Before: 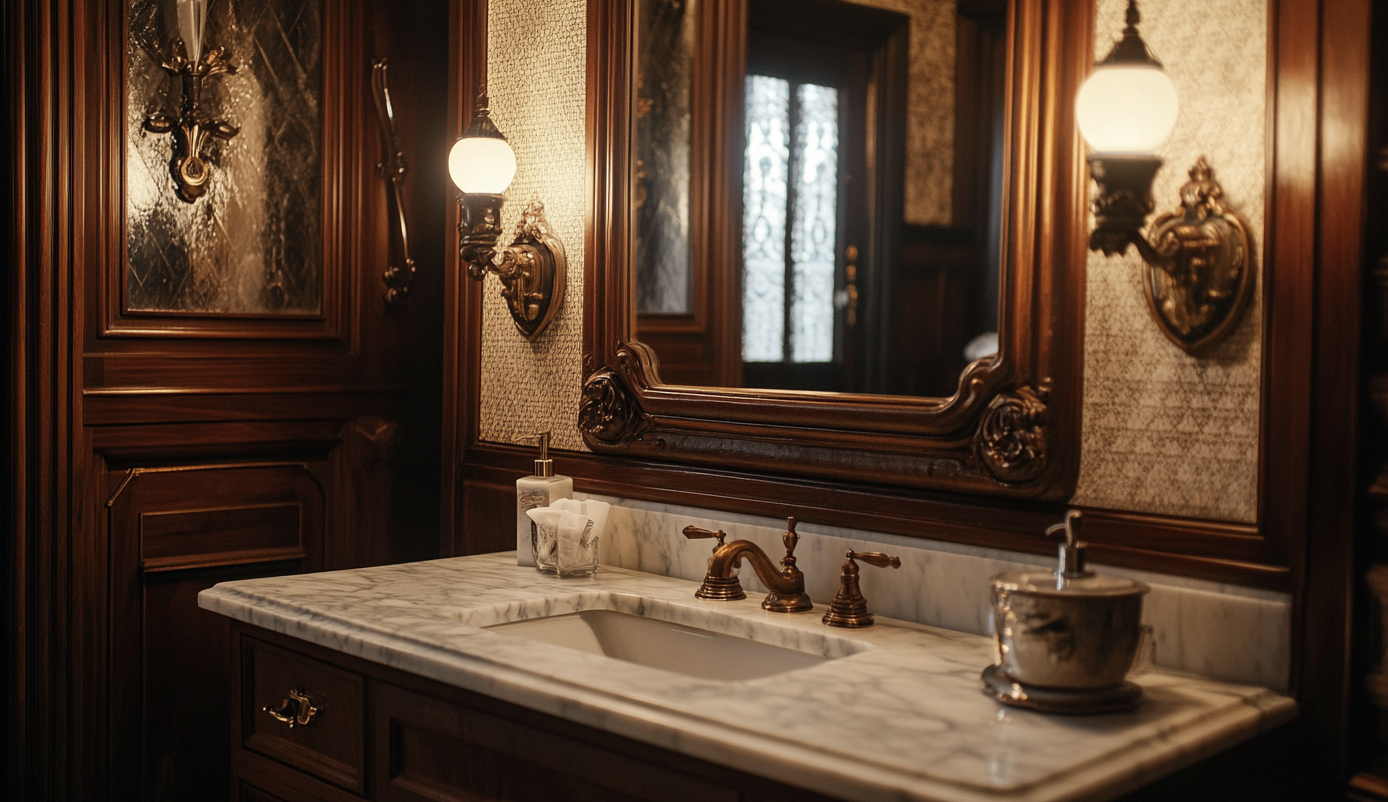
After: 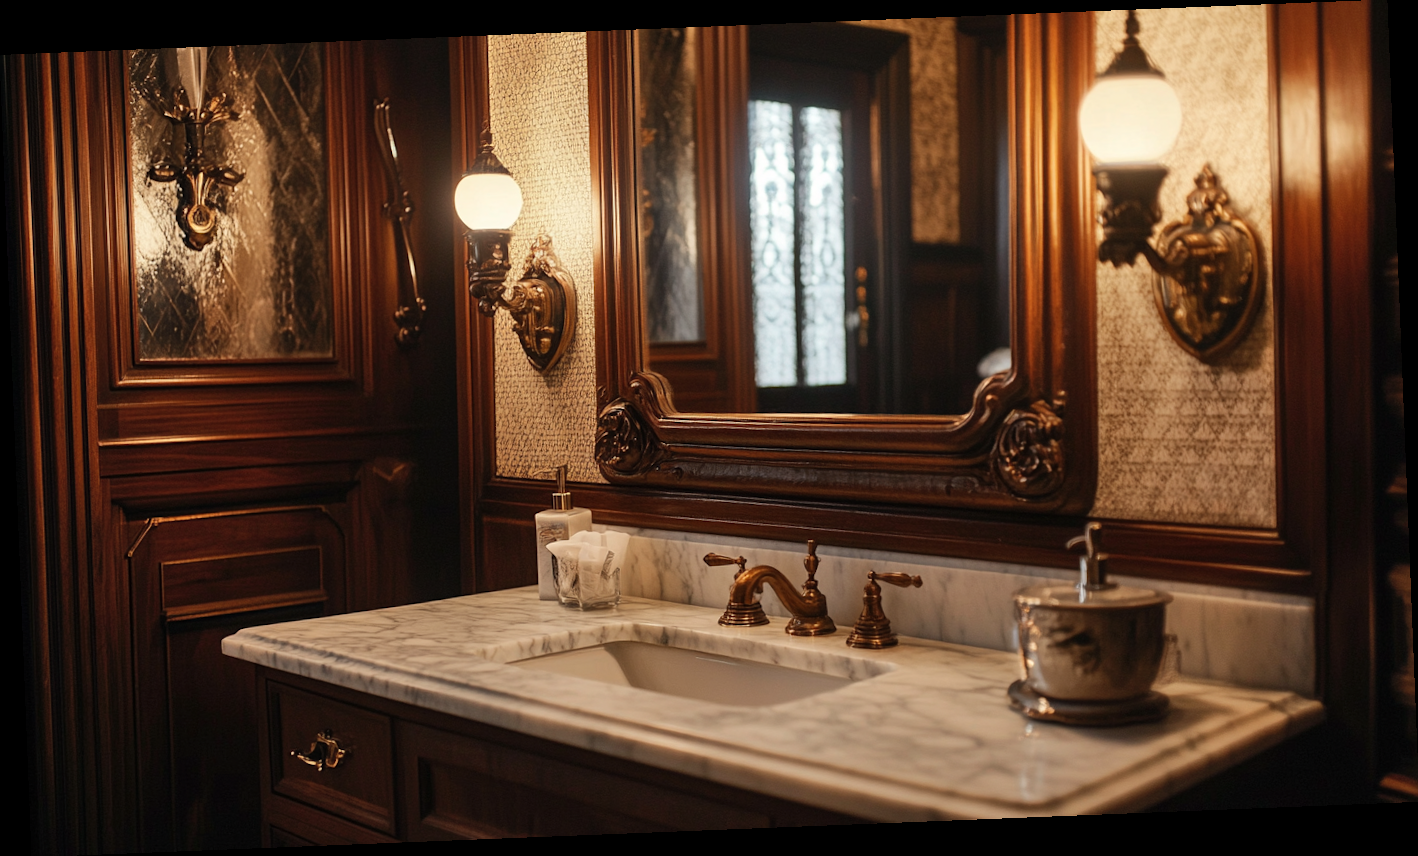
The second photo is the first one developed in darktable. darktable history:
rotate and perspective: rotation -2.29°, automatic cropping off
shadows and highlights: shadows 30.86, highlights 0, soften with gaussian
